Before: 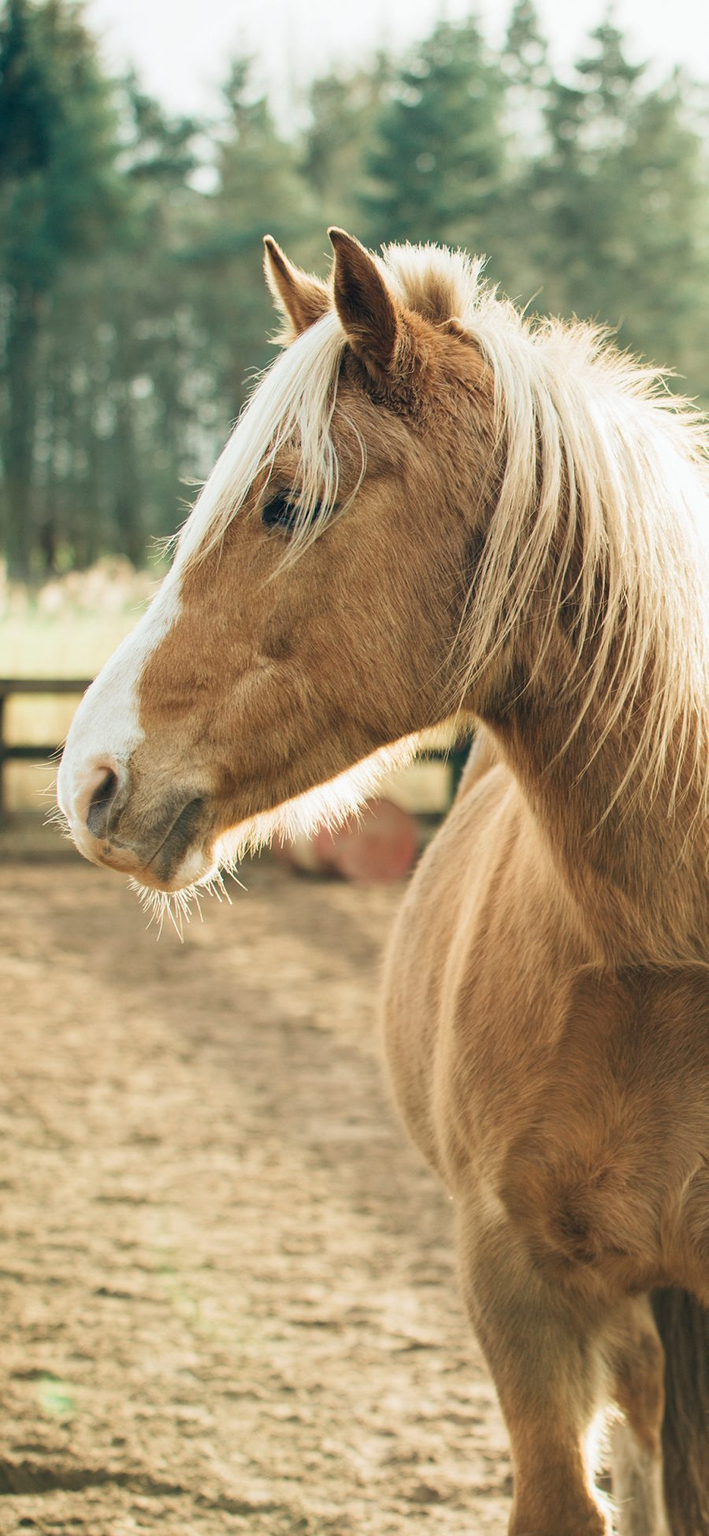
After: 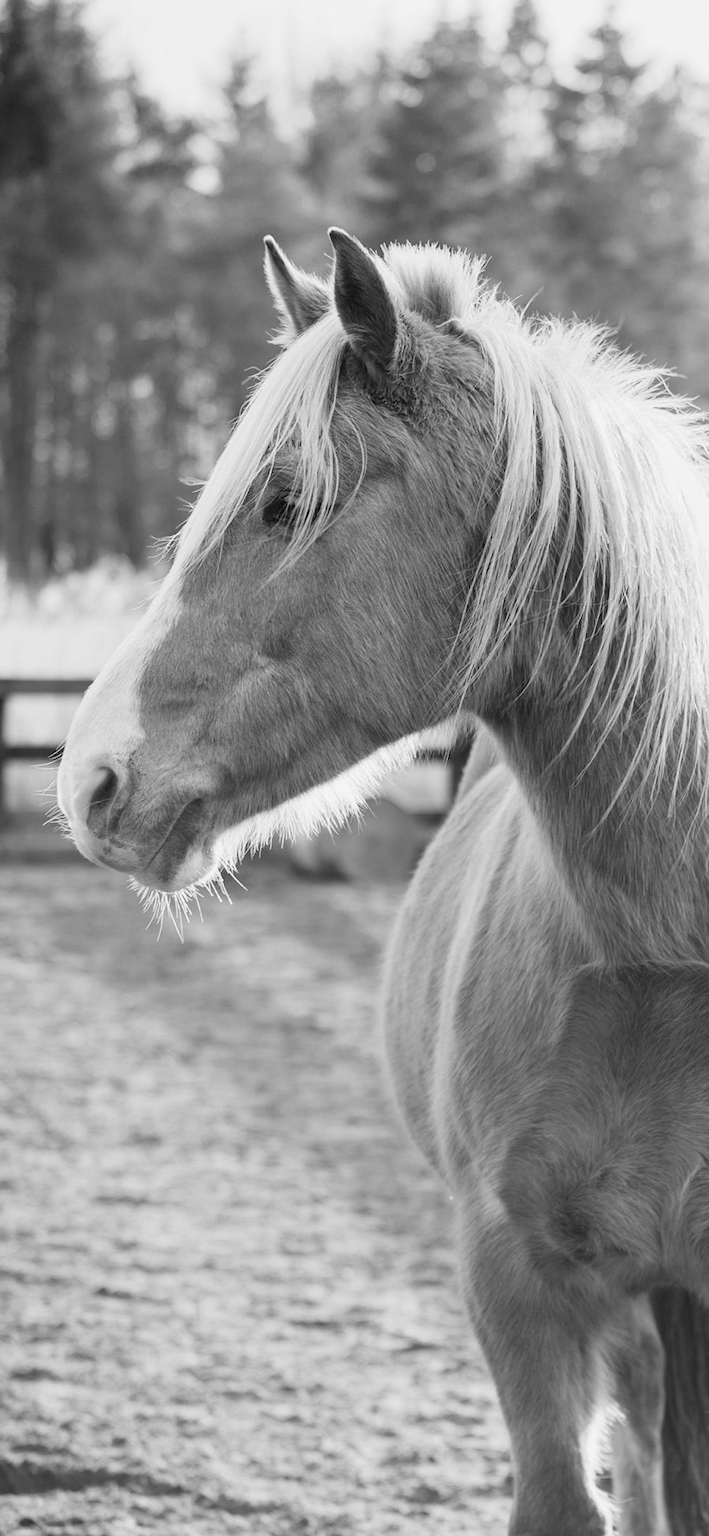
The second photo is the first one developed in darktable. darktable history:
white balance: red 1.05, blue 1.072
color correction: highlights a* -1.43, highlights b* 10.12, shadows a* 0.395, shadows b* 19.35
monochrome: a 73.58, b 64.21
